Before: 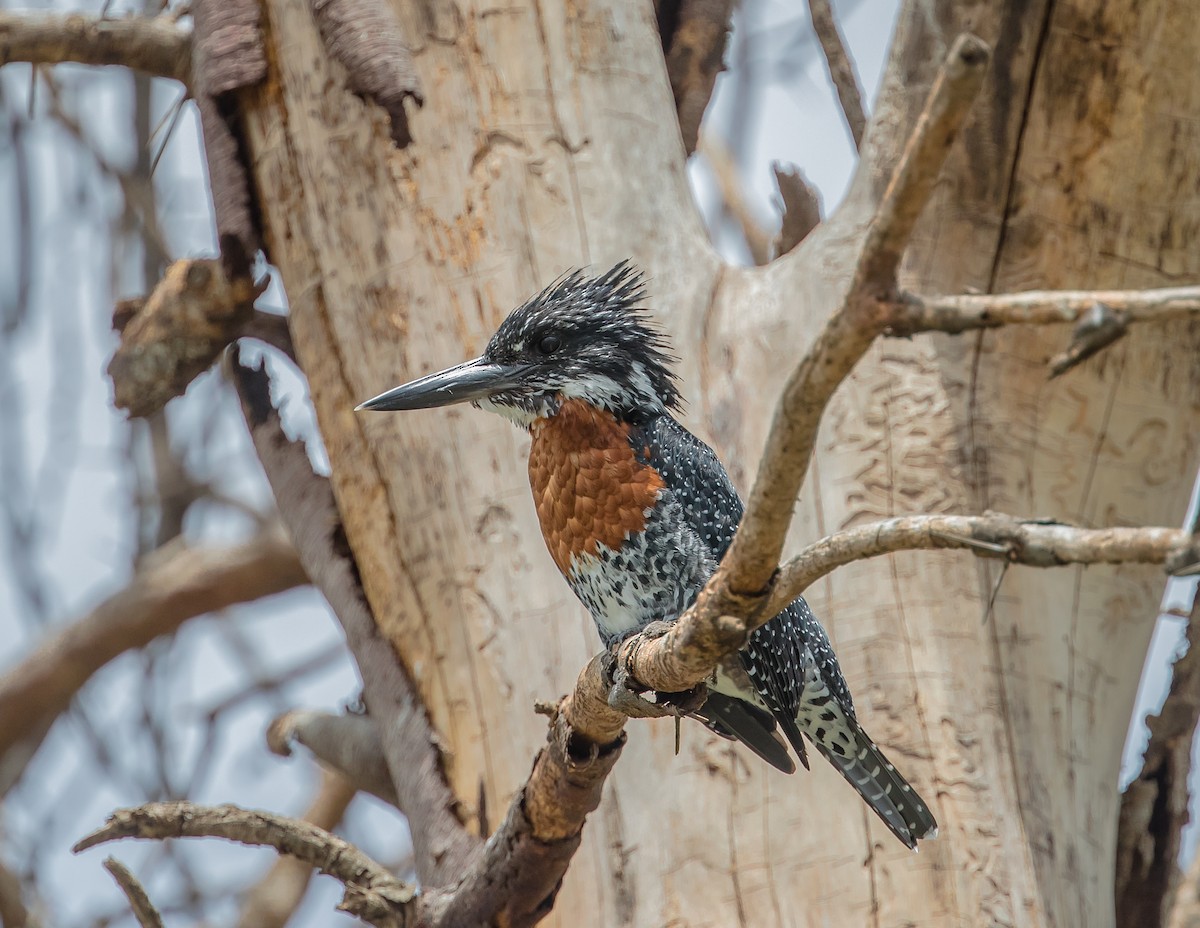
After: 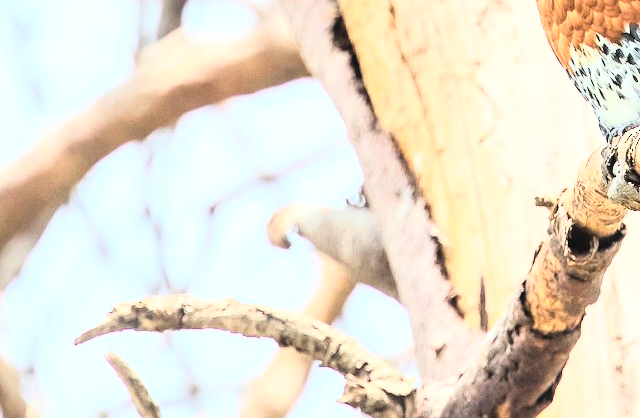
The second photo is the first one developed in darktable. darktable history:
crop and rotate: top 54.778%, right 46.61%, bottom 0.159%
rgb curve: curves: ch0 [(0, 0) (0.21, 0.15) (0.24, 0.21) (0.5, 0.75) (0.75, 0.96) (0.89, 0.99) (1, 1)]; ch1 [(0, 0.02) (0.21, 0.13) (0.25, 0.2) (0.5, 0.67) (0.75, 0.9) (0.89, 0.97) (1, 1)]; ch2 [(0, 0.02) (0.21, 0.13) (0.25, 0.2) (0.5, 0.67) (0.75, 0.9) (0.89, 0.97) (1, 1)], compensate middle gray true
exposure: black level correction -0.005, exposure 1 EV, compensate highlight preservation false
